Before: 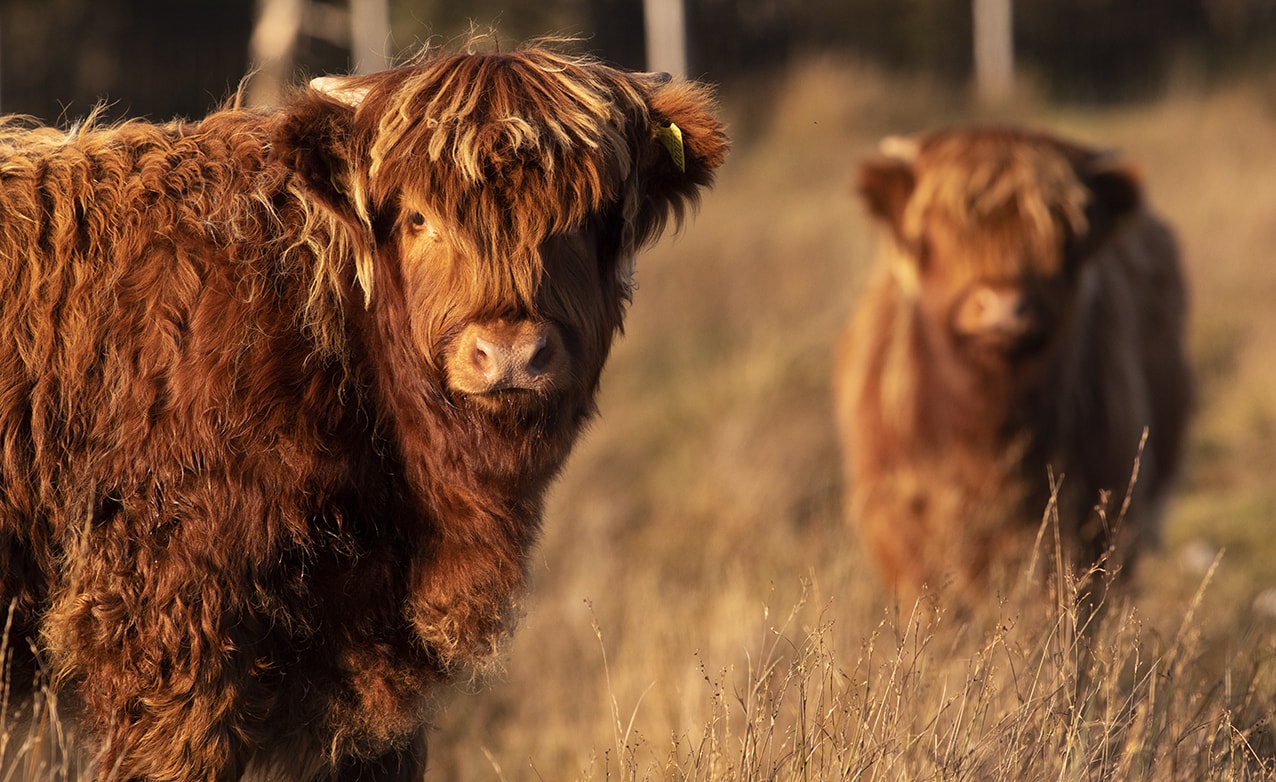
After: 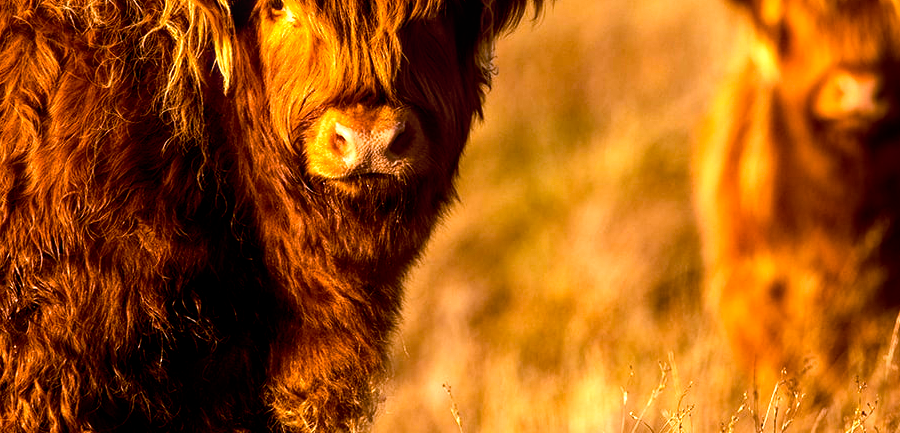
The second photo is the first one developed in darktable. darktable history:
crop: left 11.11%, top 27.595%, right 18.31%, bottom 16.995%
tone equalizer: -8 EV -0.714 EV, -7 EV -0.727 EV, -6 EV -0.621 EV, -5 EV -0.42 EV, -3 EV 0.387 EV, -2 EV 0.6 EV, -1 EV 0.683 EV, +0 EV 0.729 EV, edges refinement/feathering 500, mask exposure compensation -1.57 EV, preserve details no
color balance rgb: highlights gain › luminance 16.663%, highlights gain › chroma 2.939%, highlights gain › hue 261.53°, global offset › chroma 0.401%, global offset › hue 32.92°, perceptual saturation grading › global saturation 29.957%
local contrast: on, module defaults
